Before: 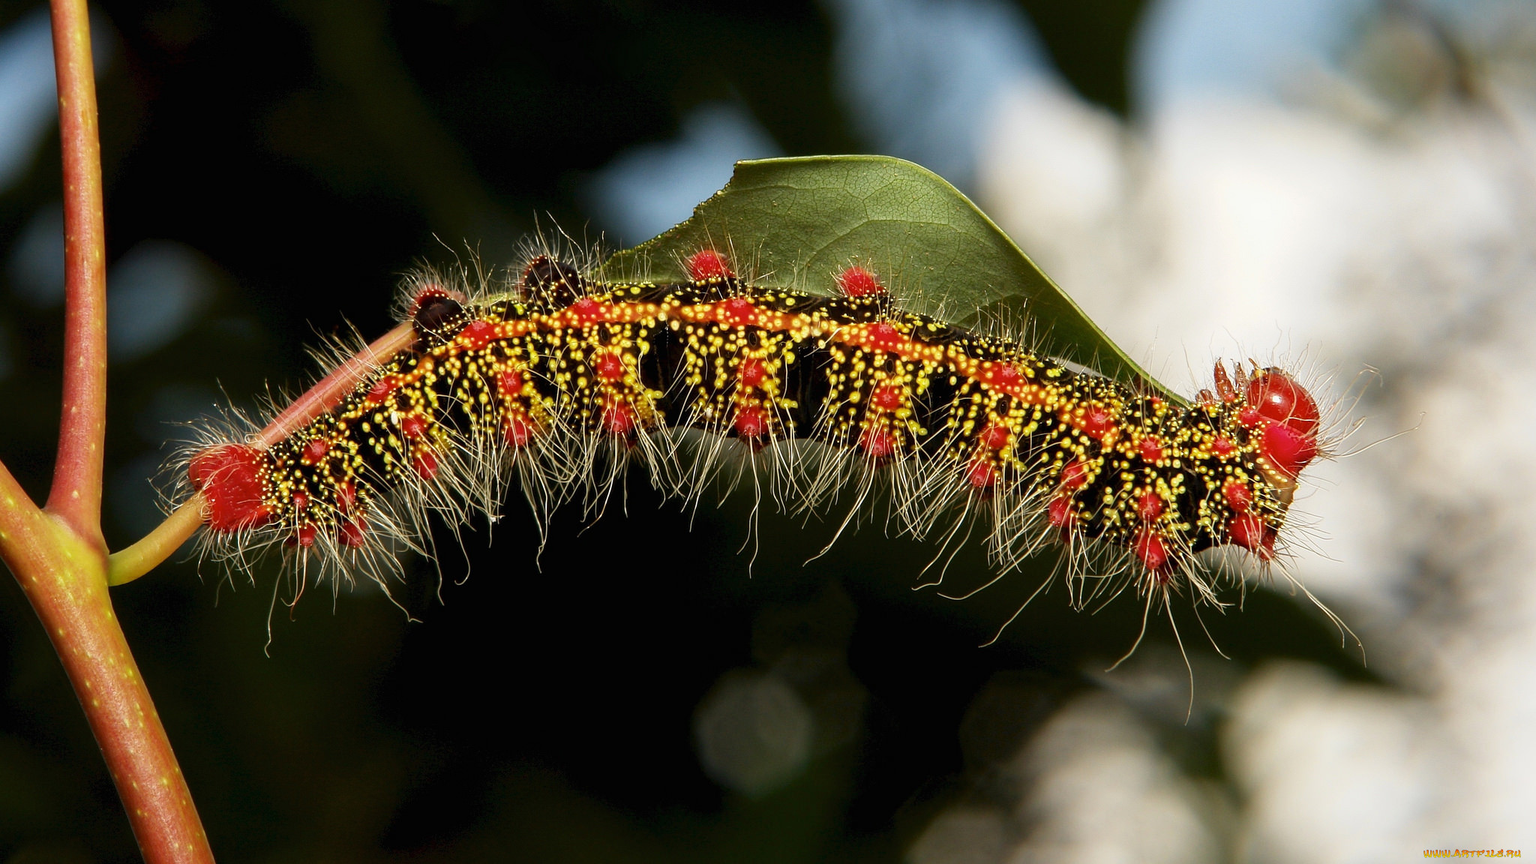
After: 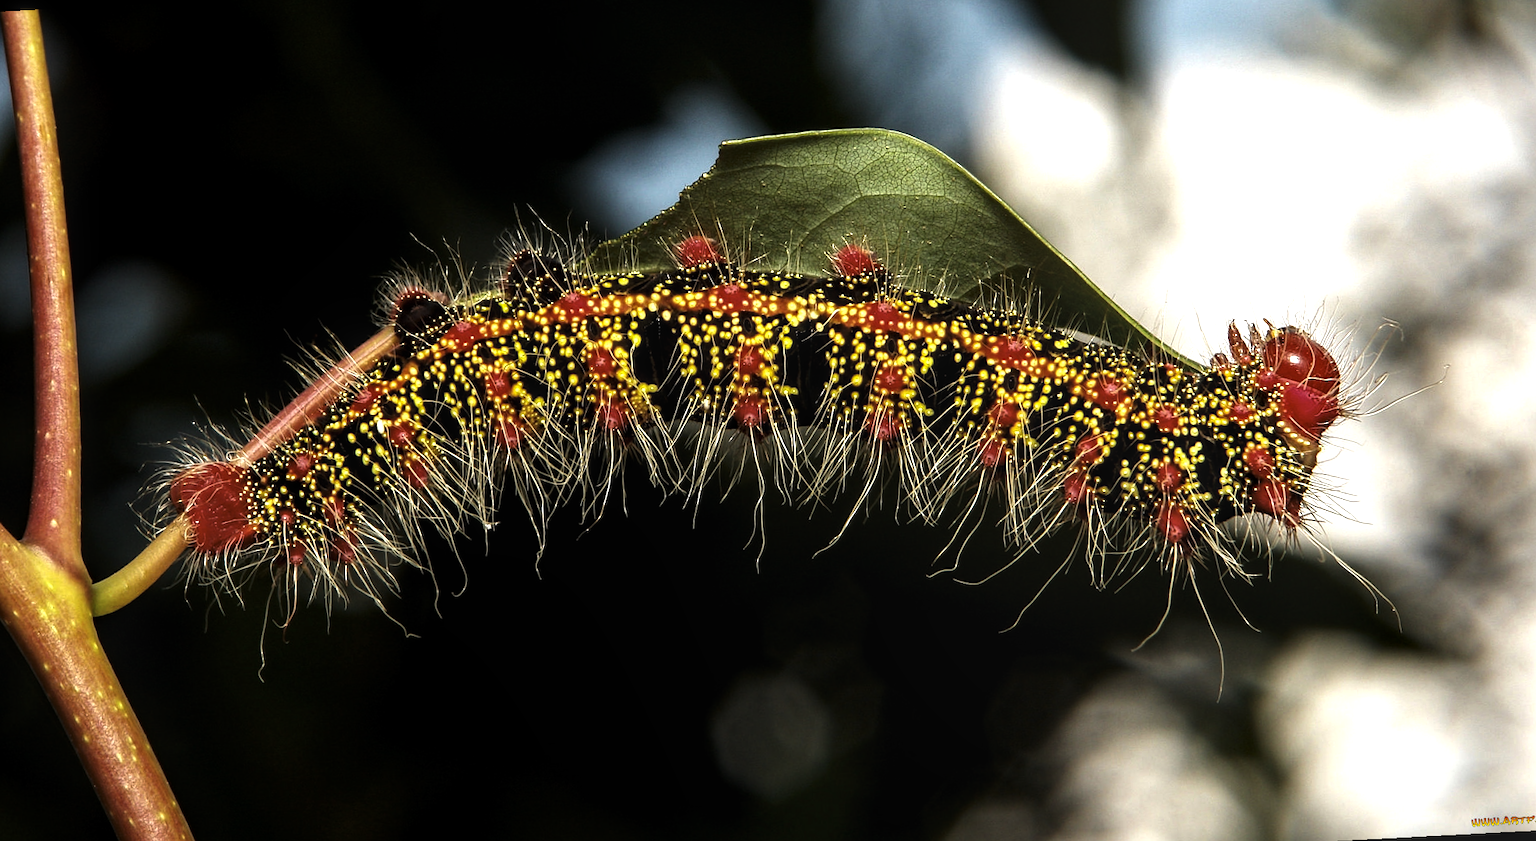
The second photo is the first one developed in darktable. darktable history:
exposure: exposure 0.6 EV, compensate highlight preservation false
levels: levels [0, 0.618, 1]
local contrast: on, module defaults
rotate and perspective: rotation -3°, crop left 0.031, crop right 0.968, crop top 0.07, crop bottom 0.93
